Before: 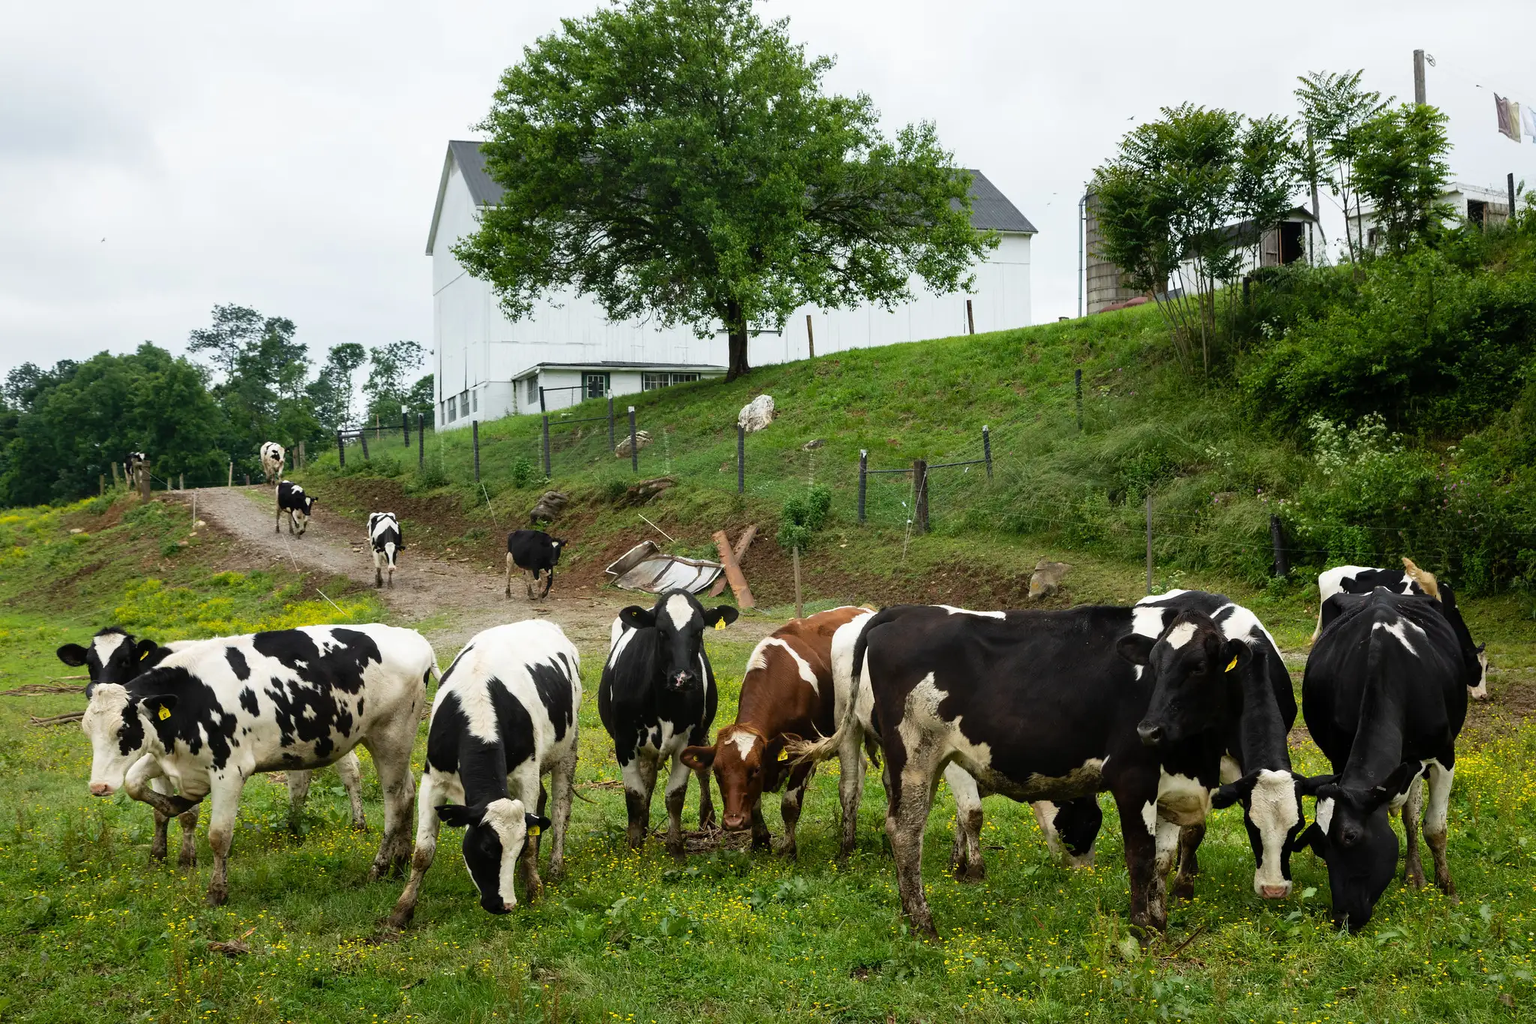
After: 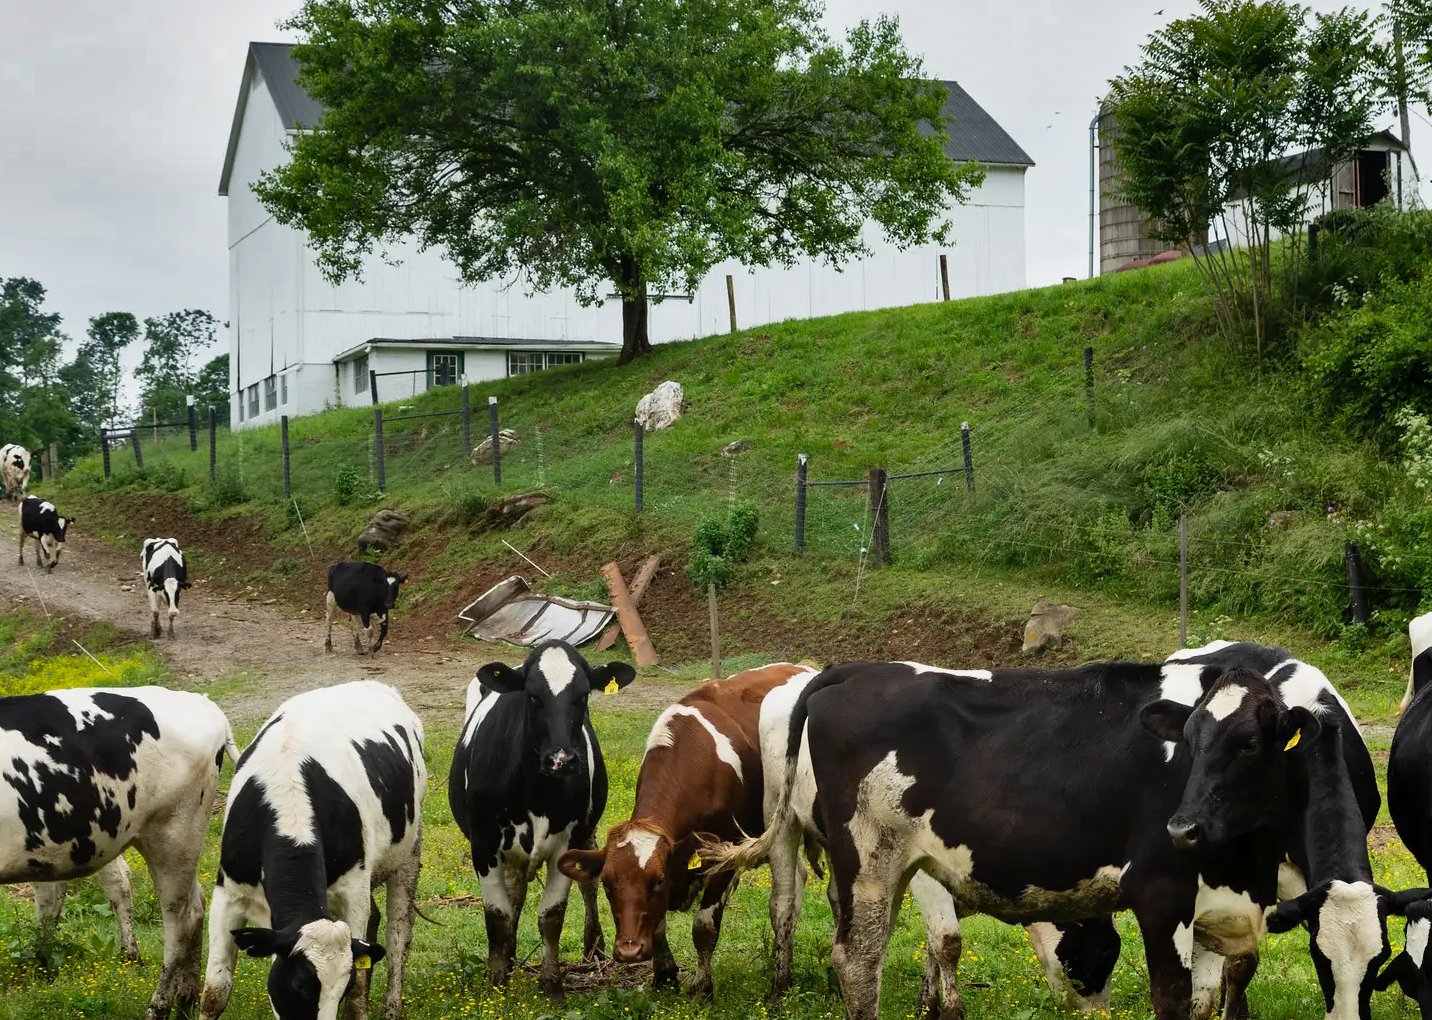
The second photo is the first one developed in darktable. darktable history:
crop and rotate: left 17.046%, top 10.659%, right 12.989%, bottom 14.553%
shadows and highlights: white point adjustment -3.64, highlights -63.34, highlights color adjustment 42%, soften with gaussian
